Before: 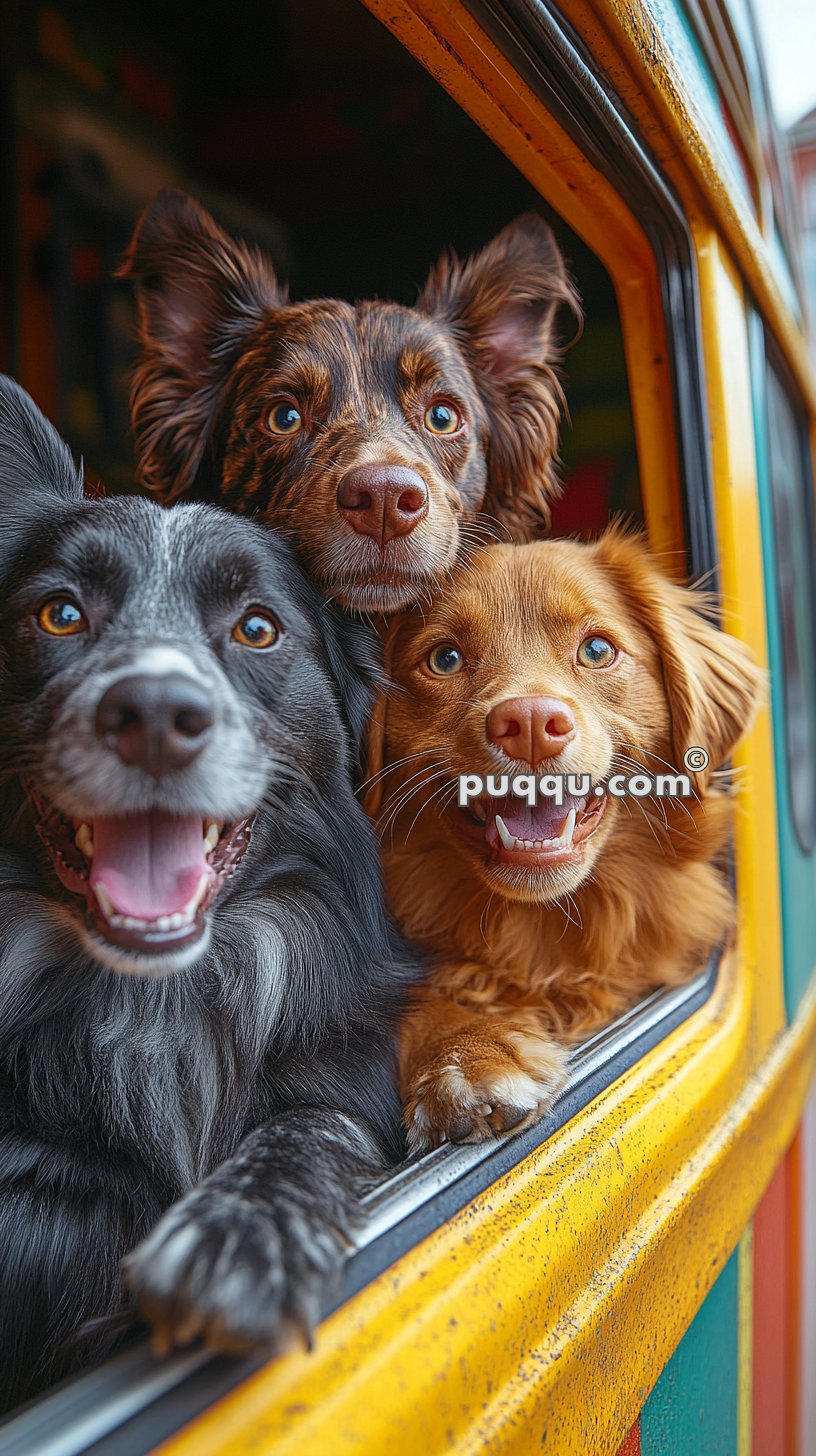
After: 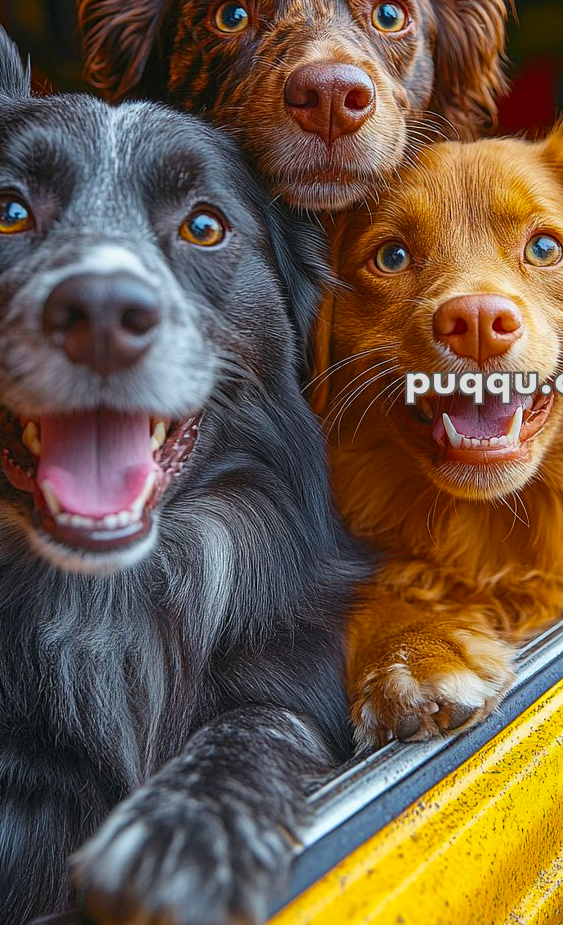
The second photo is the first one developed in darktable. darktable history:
crop: left 6.598%, top 27.644%, right 24.321%, bottom 8.776%
color balance rgb: shadows lift › hue 85.4°, perceptual saturation grading › global saturation 25.279%, global vibrance 20%
